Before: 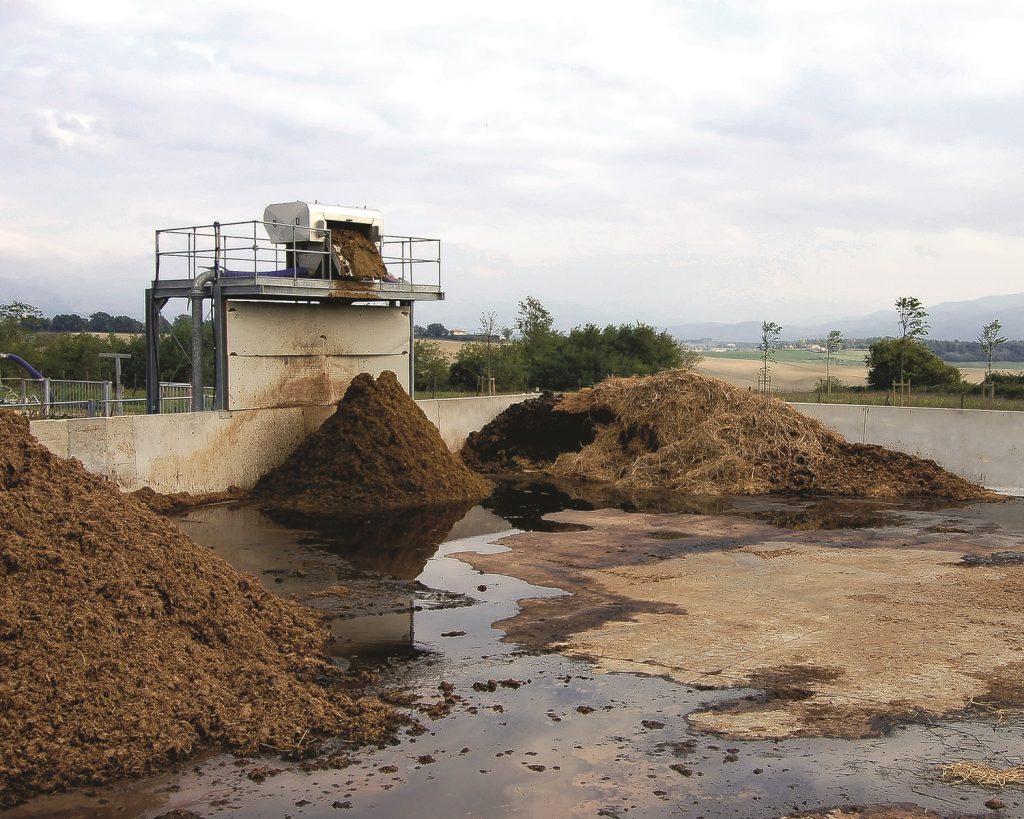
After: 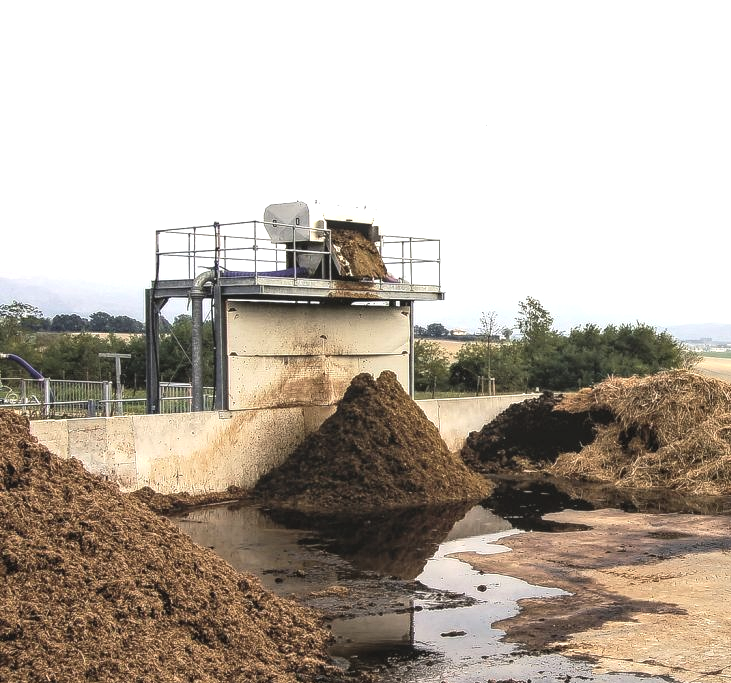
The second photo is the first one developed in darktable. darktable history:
crop: right 28.586%, bottom 16.55%
tone equalizer: -8 EV -0.748 EV, -7 EV -0.7 EV, -6 EV -0.576 EV, -5 EV -0.379 EV, -3 EV 0.394 EV, -2 EV 0.6 EV, -1 EV 0.689 EV, +0 EV 0.764 EV, edges refinement/feathering 500, mask exposure compensation -1.57 EV, preserve details no
contrast brightness saturation: brightness 0.147
local contrast: detail 130%
